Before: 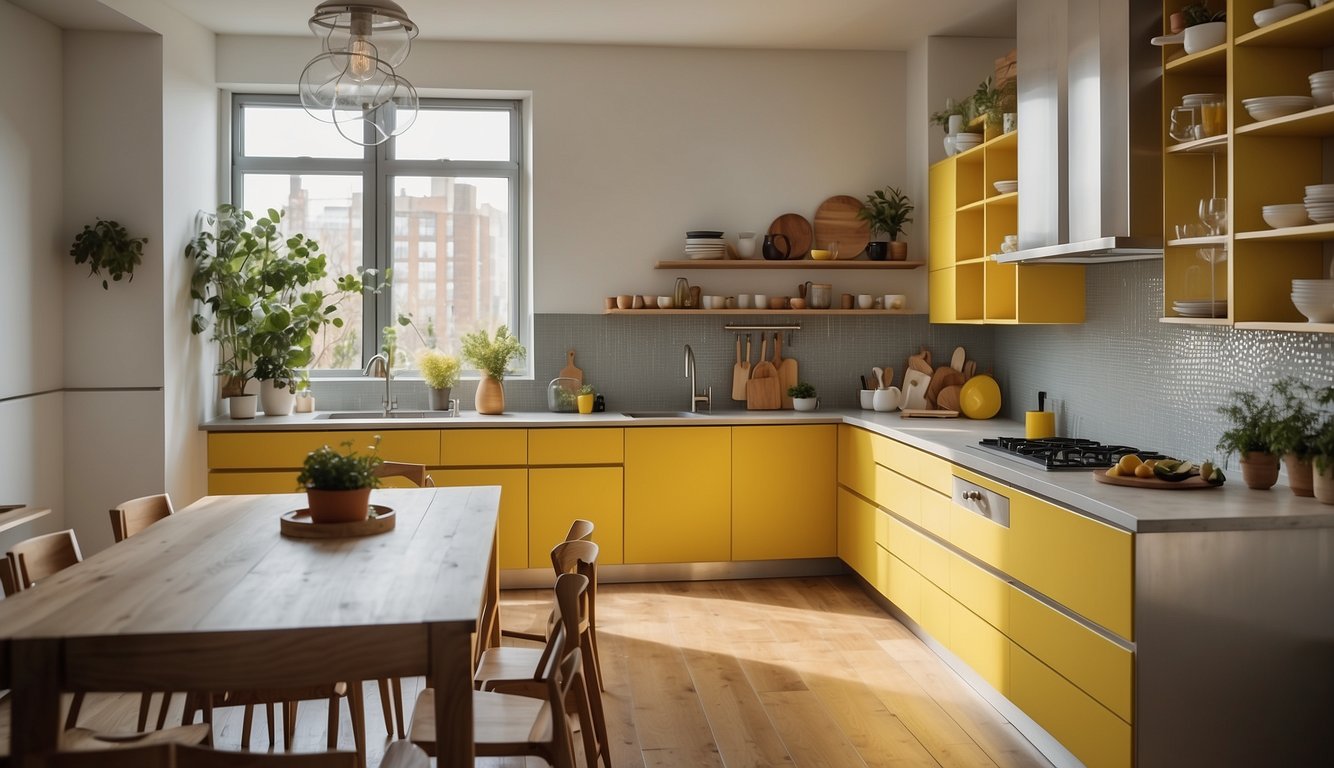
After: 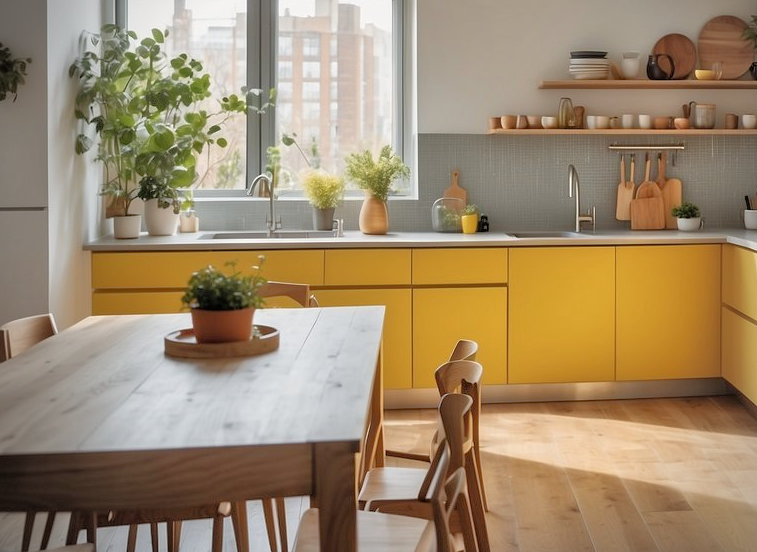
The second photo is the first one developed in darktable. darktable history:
crop: left 8.746%, top 23.529%, right 34.481%, bottom 4.581%
levels: levels [0.018, 0.493, 1]
vignetting: center (0.04, -0.095)
contrast brightness saturation: saturation -0.049
tone equalizer: -7 EV 0.155 EV, -6 EV 0.573 EV, -5 EV 1.13 EV, -4 EV 1.35 EV, -3 EV 1.18 EV, -2 EV 0.6 EV, -1 EV 0.164 EV
